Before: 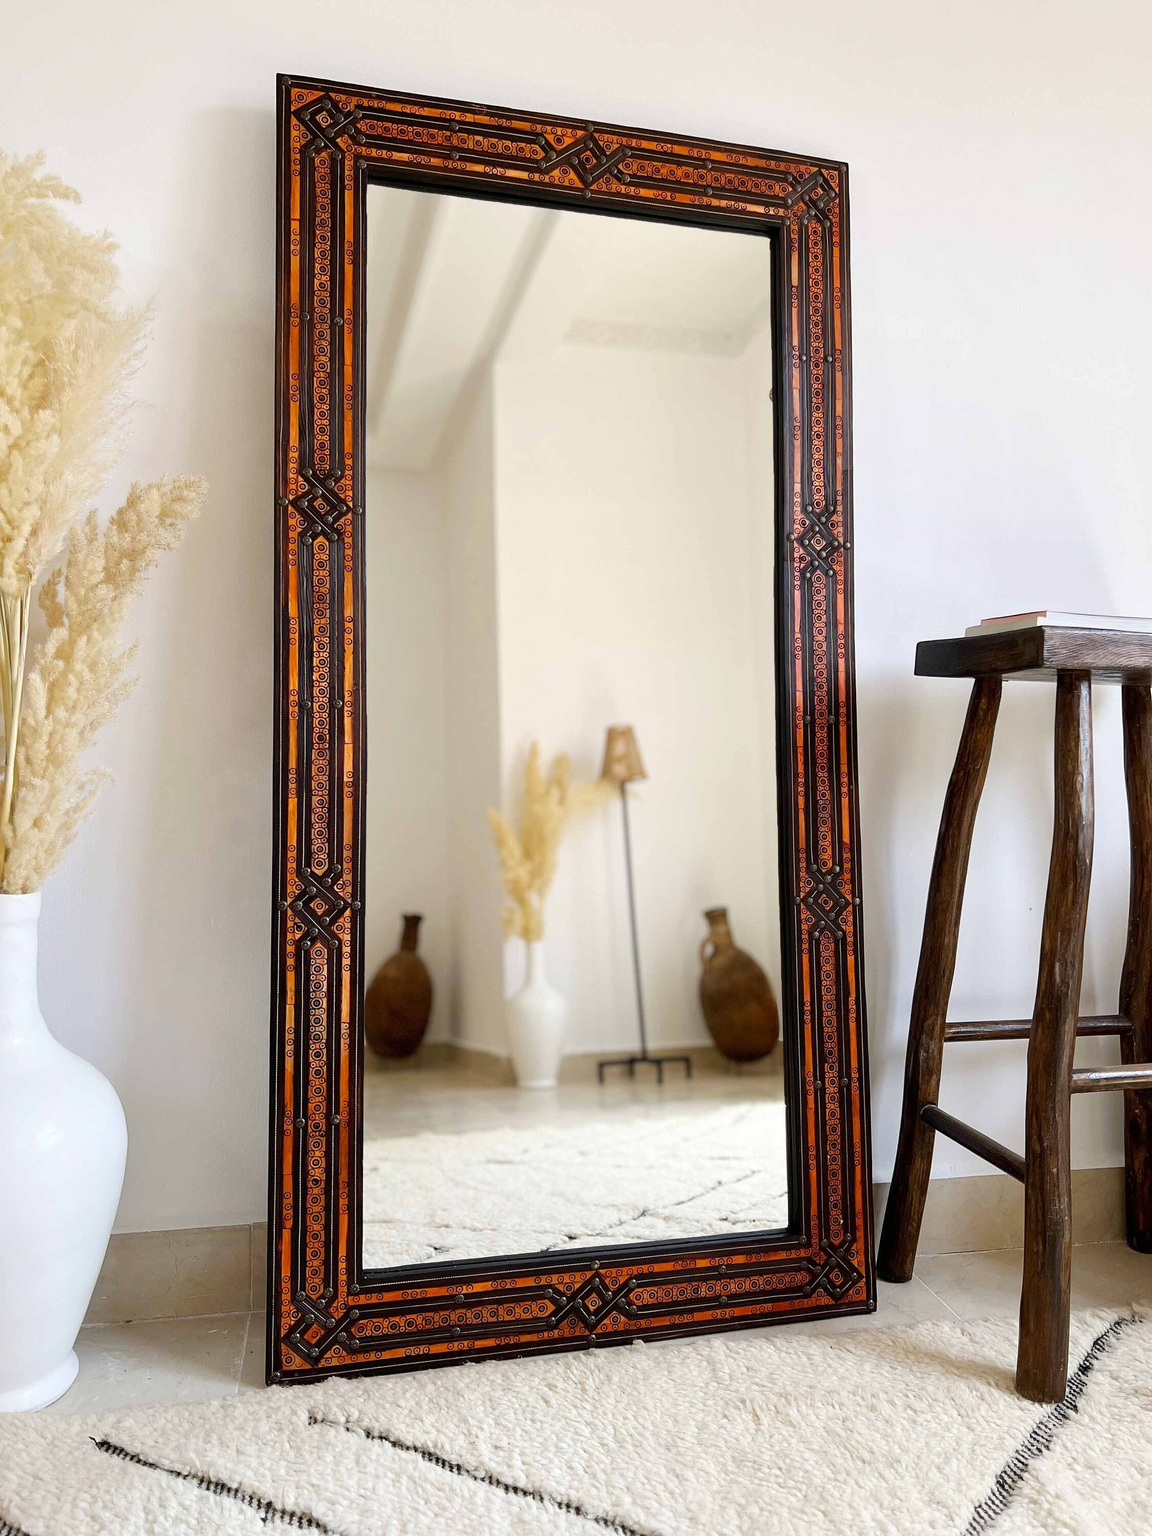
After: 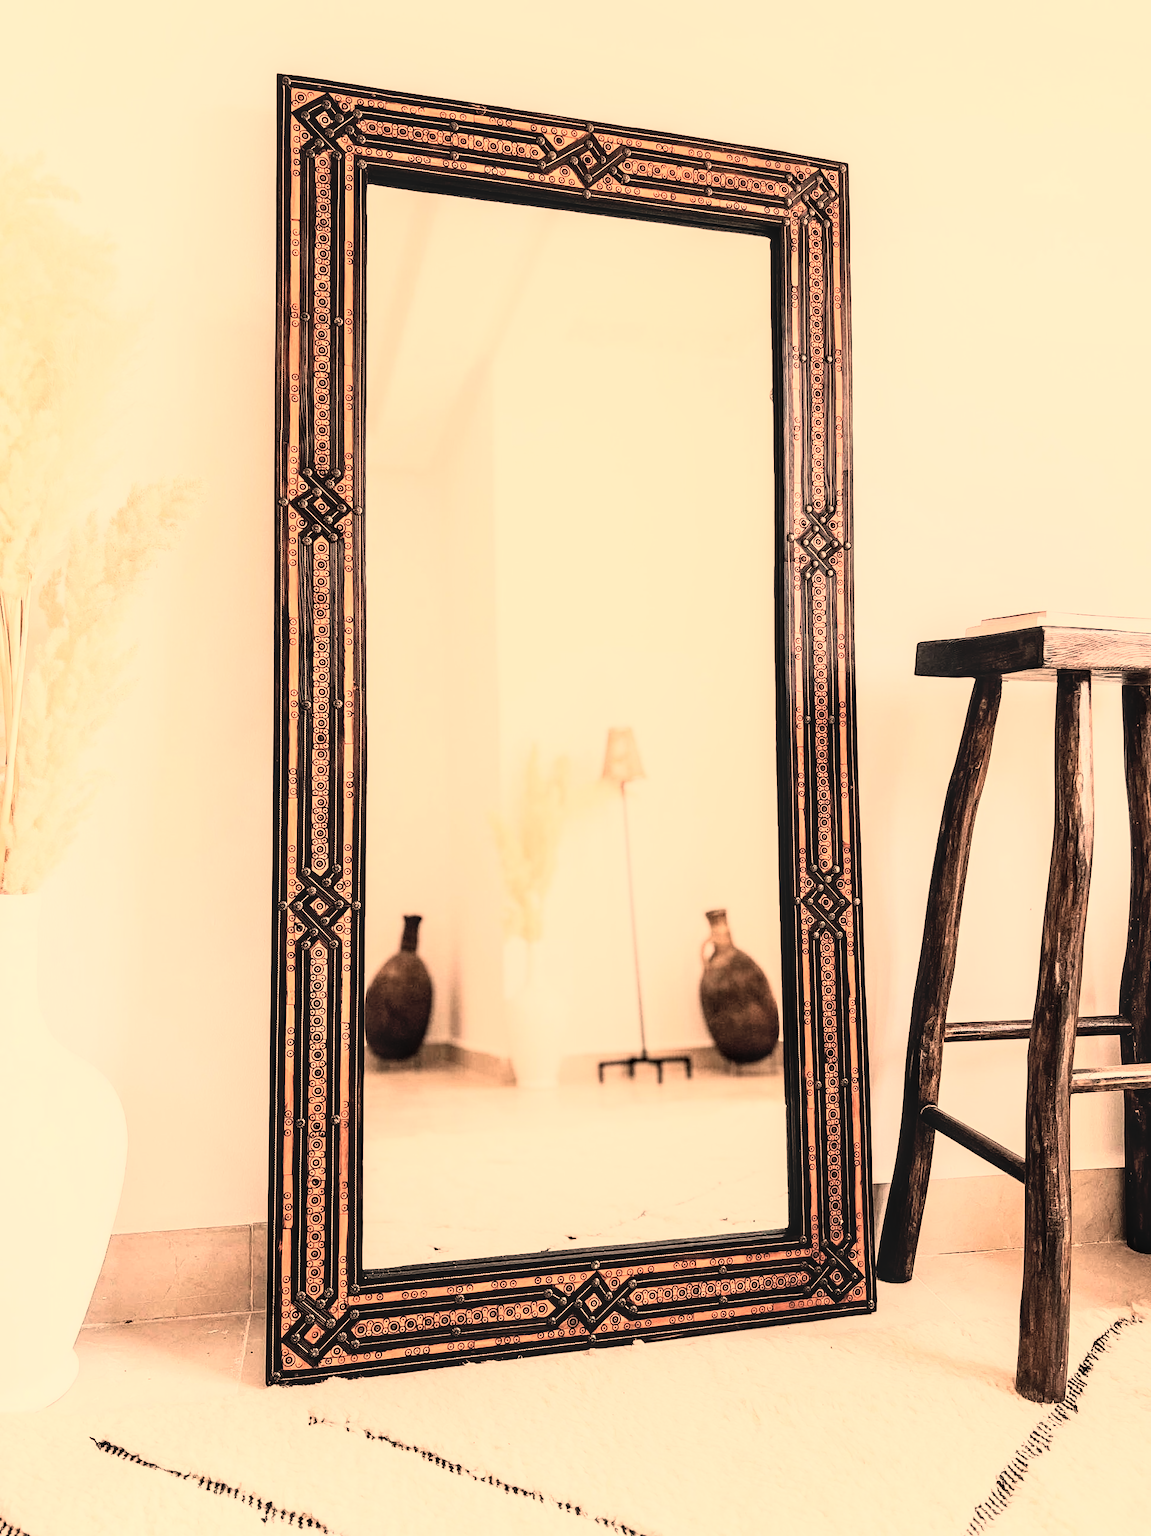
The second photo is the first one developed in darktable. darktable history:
rgb curve: curves: ch0 [(0, 0) (0.21, 0.15) (0.24, 0.21) (0.5, 0.75) (0.75, 0.96) (0.89, 0.99) (1, 1)]; ch1 [(0, 0.02) (0.21, 0.13) (0.25, 0.2) (0.5, 0.67) (0.75, 0.9) (0.89, 0.97) (1, 1)]; ch2 [(0, 0.02) (0.21, 0.13) (0.25, 0.2) (0.5, 0.67) (0.75, 0.9) (0.89, 0.97) (1, 1)], compensate middle gray true
local contrast: on, module defaults
color zones: curves: ch1 [(0, 0.292) (0.001, 0.292) (0.2, 0.264) (0.4, 0.248) (0.6, 0.248) (0.8, 0.264) (0.999, 0.292) (1, 0.292)]
white balance: red 1.467, blue 0.684
